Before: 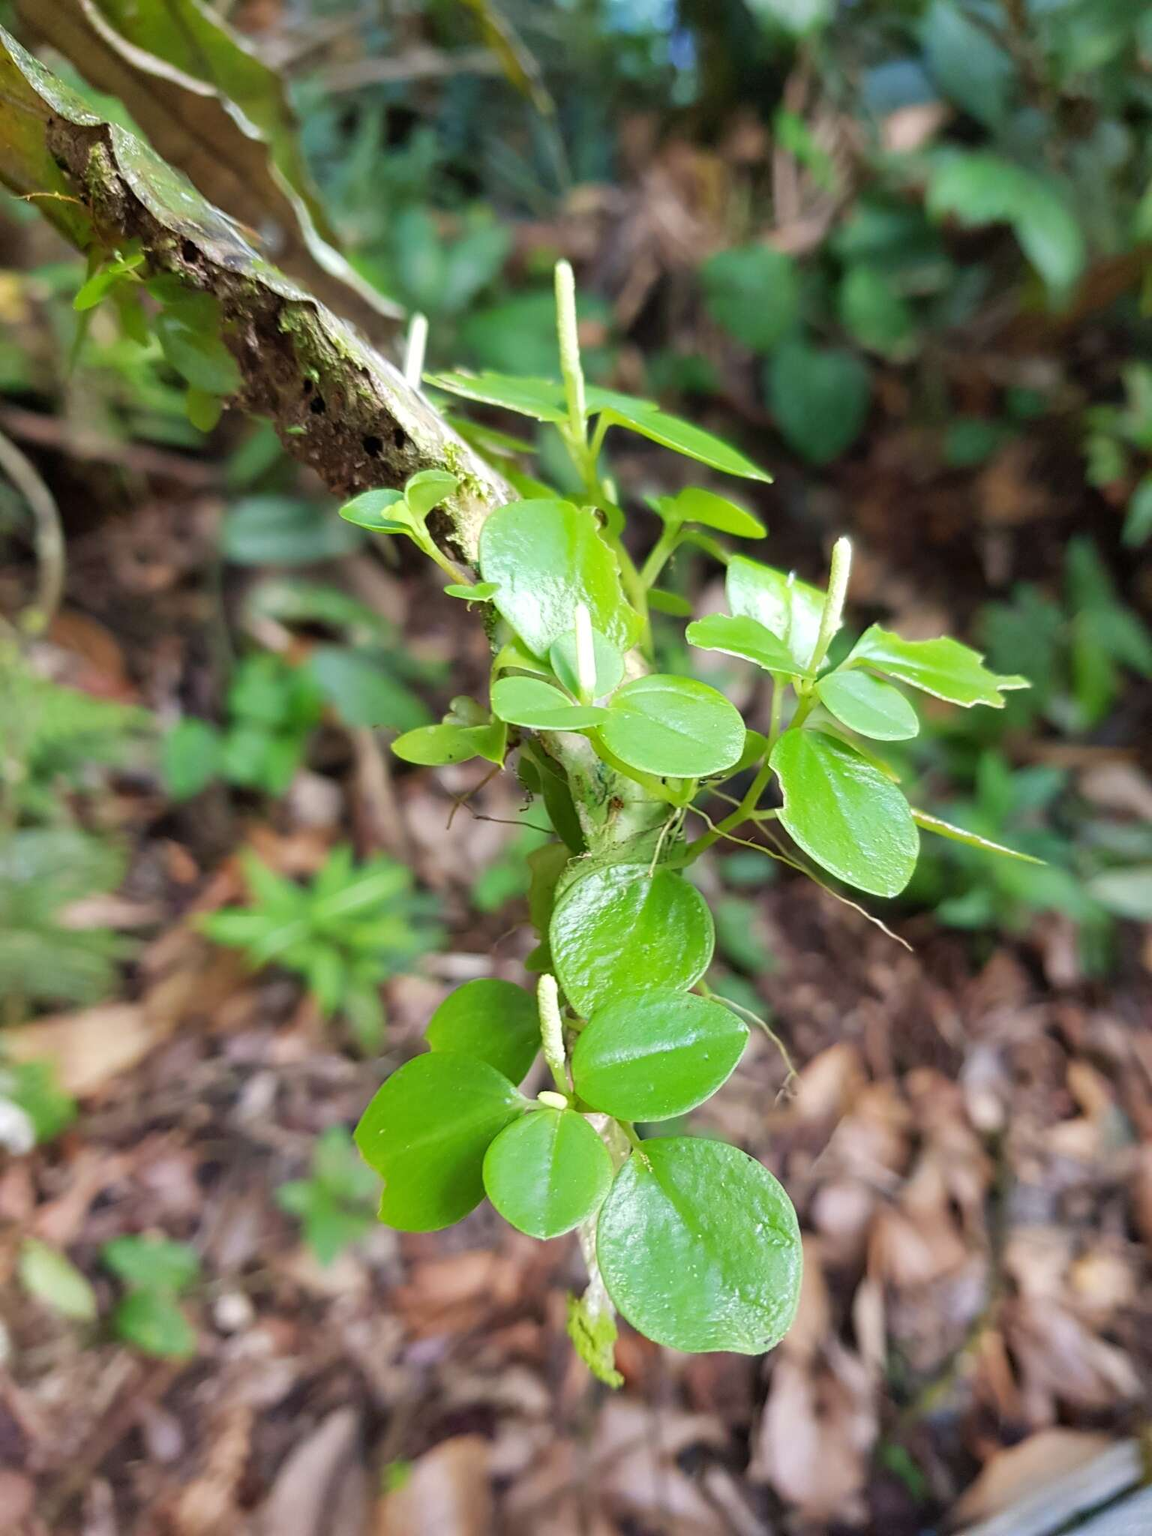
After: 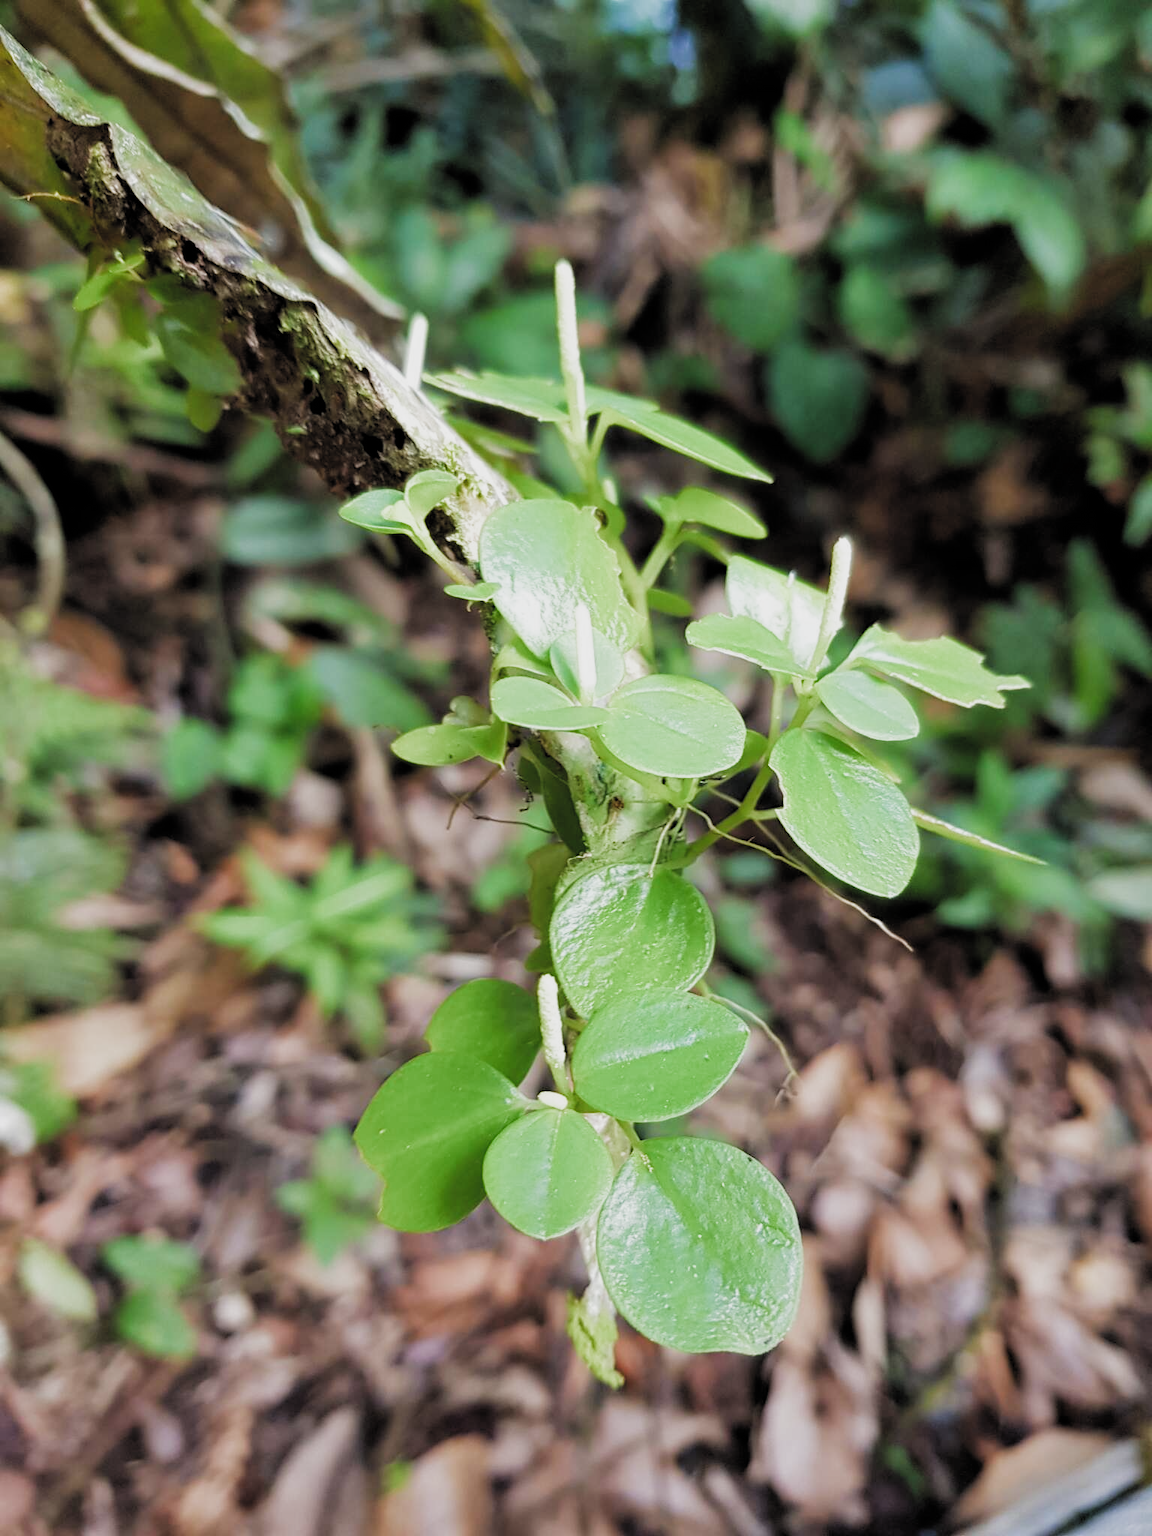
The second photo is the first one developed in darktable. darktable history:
filmic rgb: black relative exposure -4.94 EV, white relative exposure 2.84 EV, hardness 3.71, color science v5 (2021), contrast in shadows safe, contrast in highlights safe
